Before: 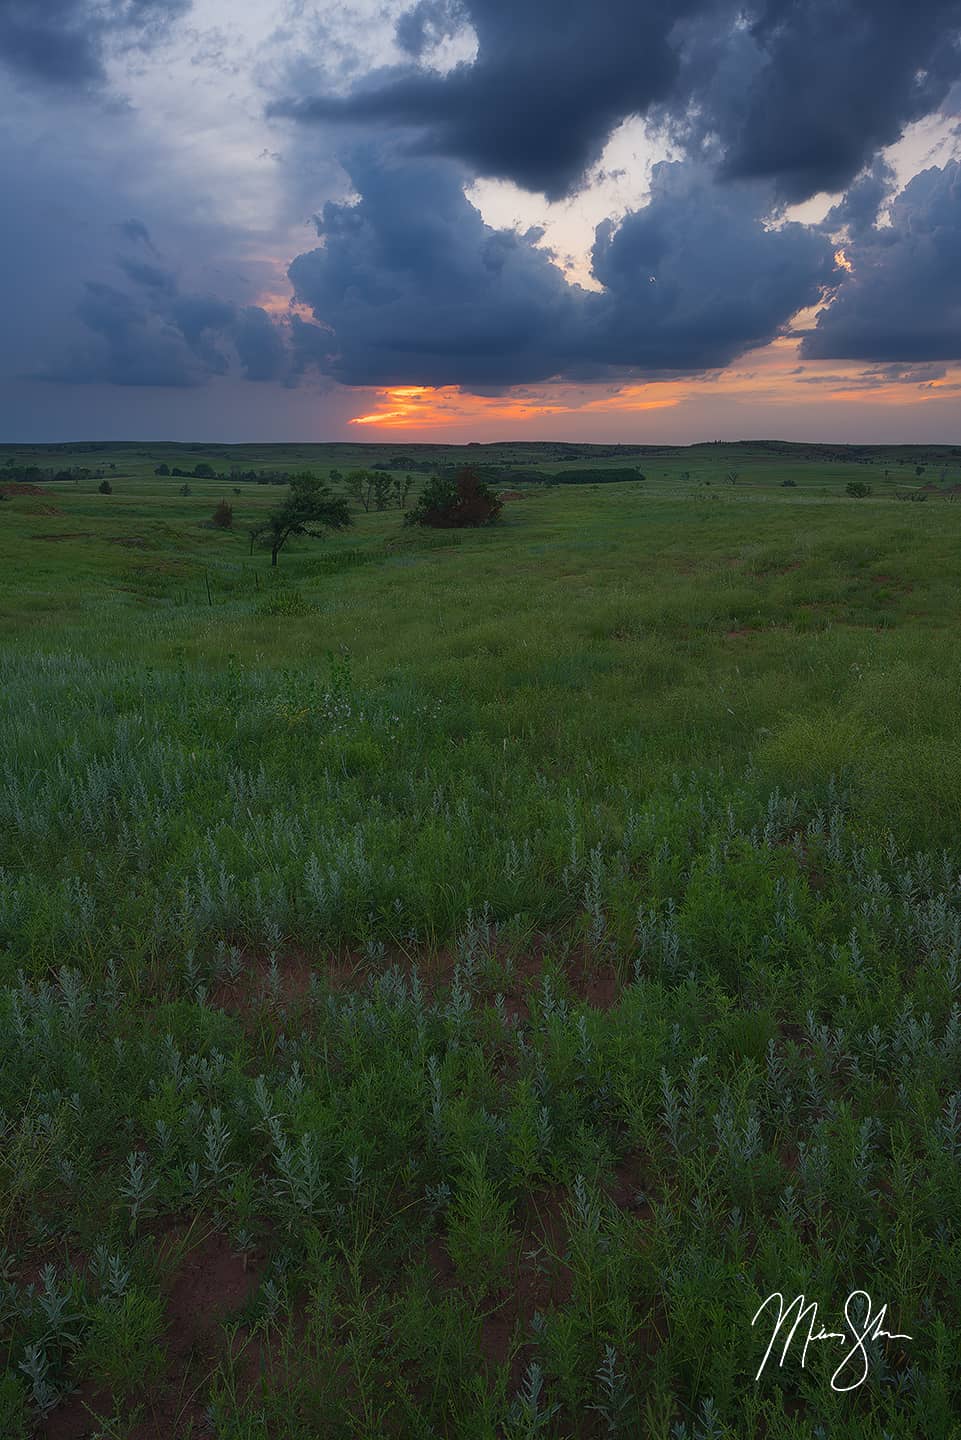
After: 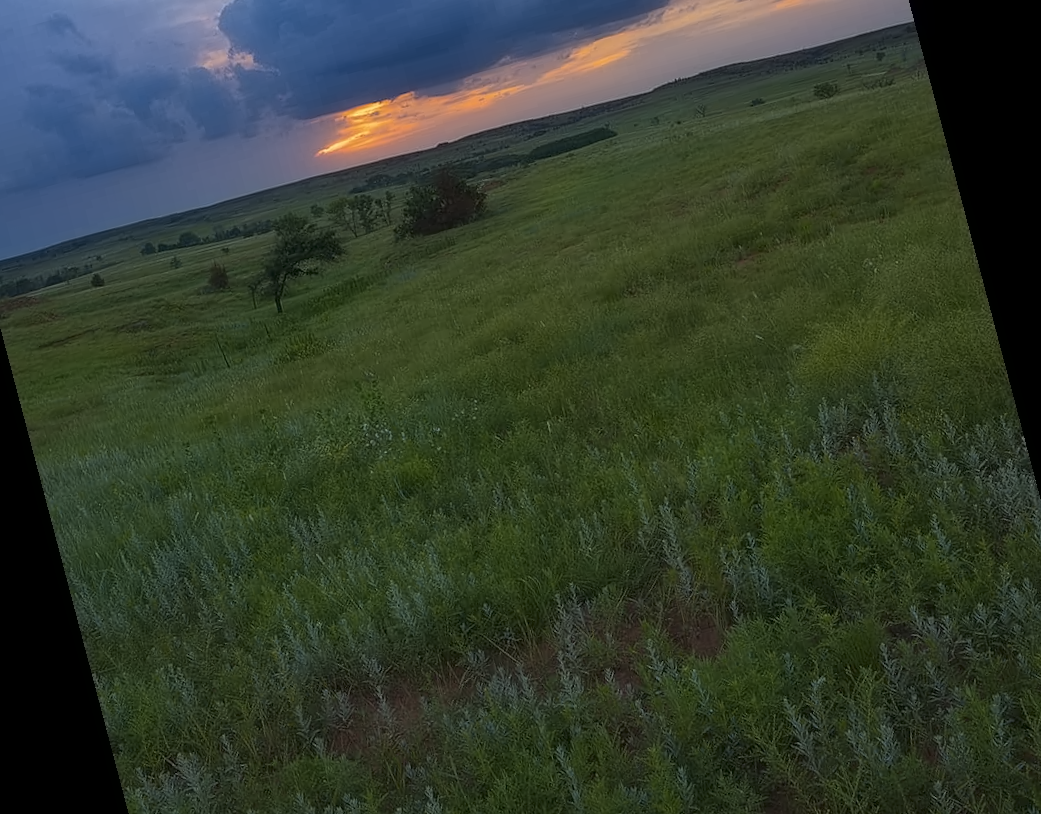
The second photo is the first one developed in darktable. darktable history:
color contrast: green-magenta contrast 0.8, blue-yellow contrast 1.1, unbound 0
white balance: red 0.983, blue 1.036
rotate and perspective: rotation -14.8°, crop left 0.1, crop right 0.903, crop top 0.25, crop bottom 0.748
contrast equalizer: y [[0.5 ×6], [0.5 ×6], [0.5 ×6], [0 ×6], [0, 0.039, 0.251, 0.29, 0.293, 0.292]]
